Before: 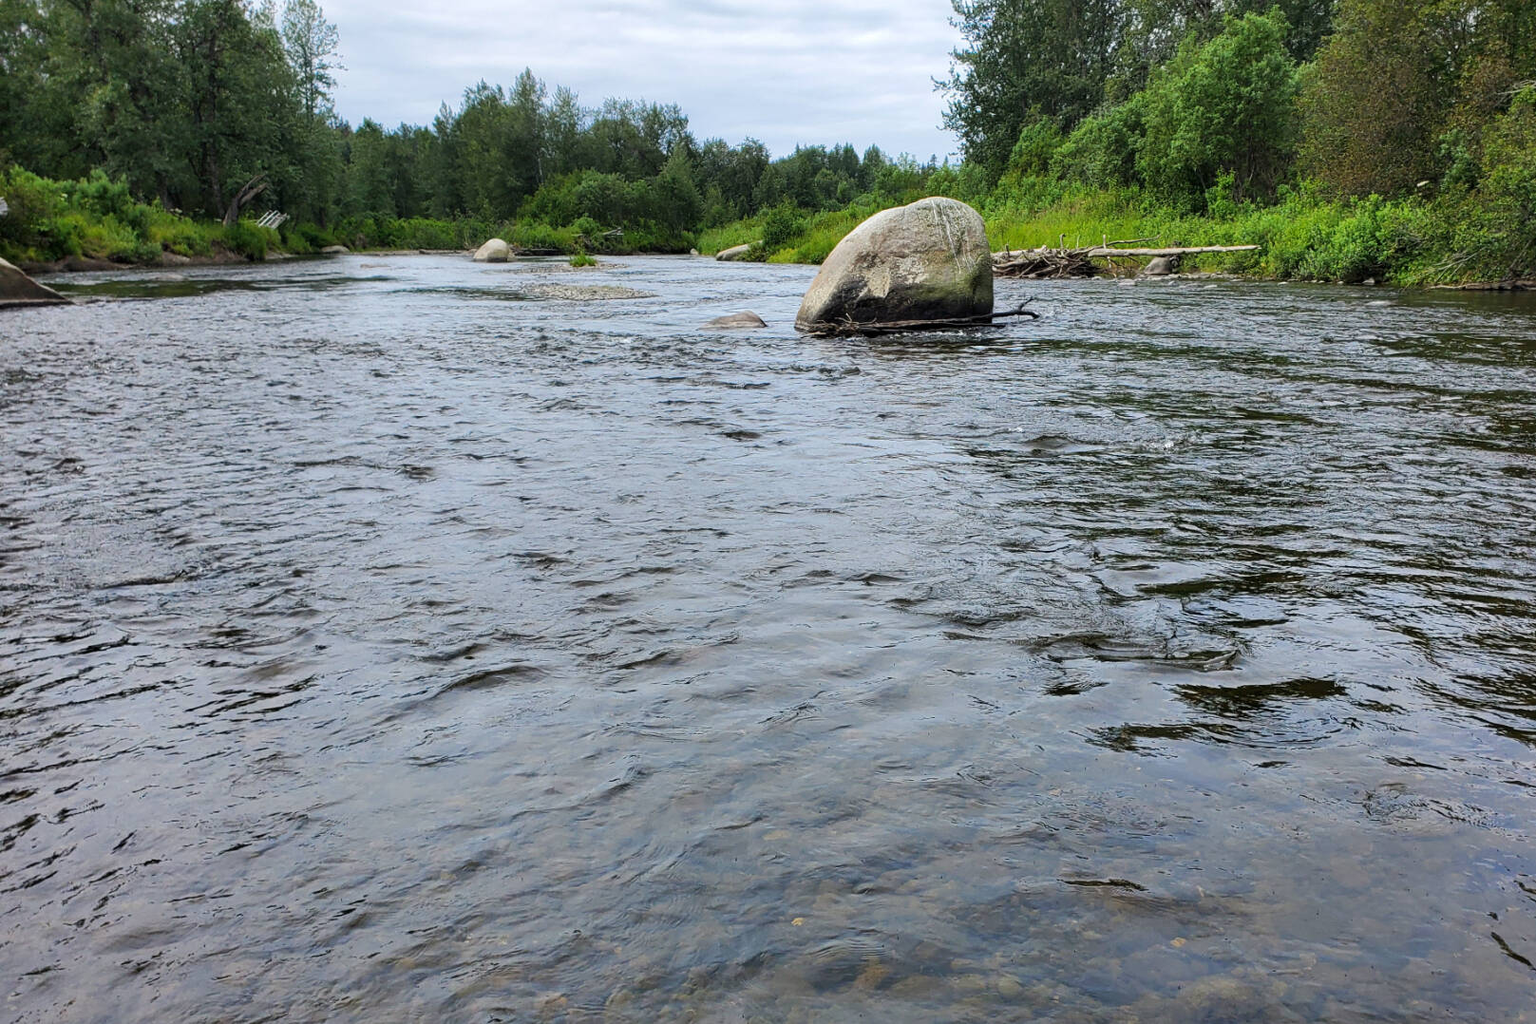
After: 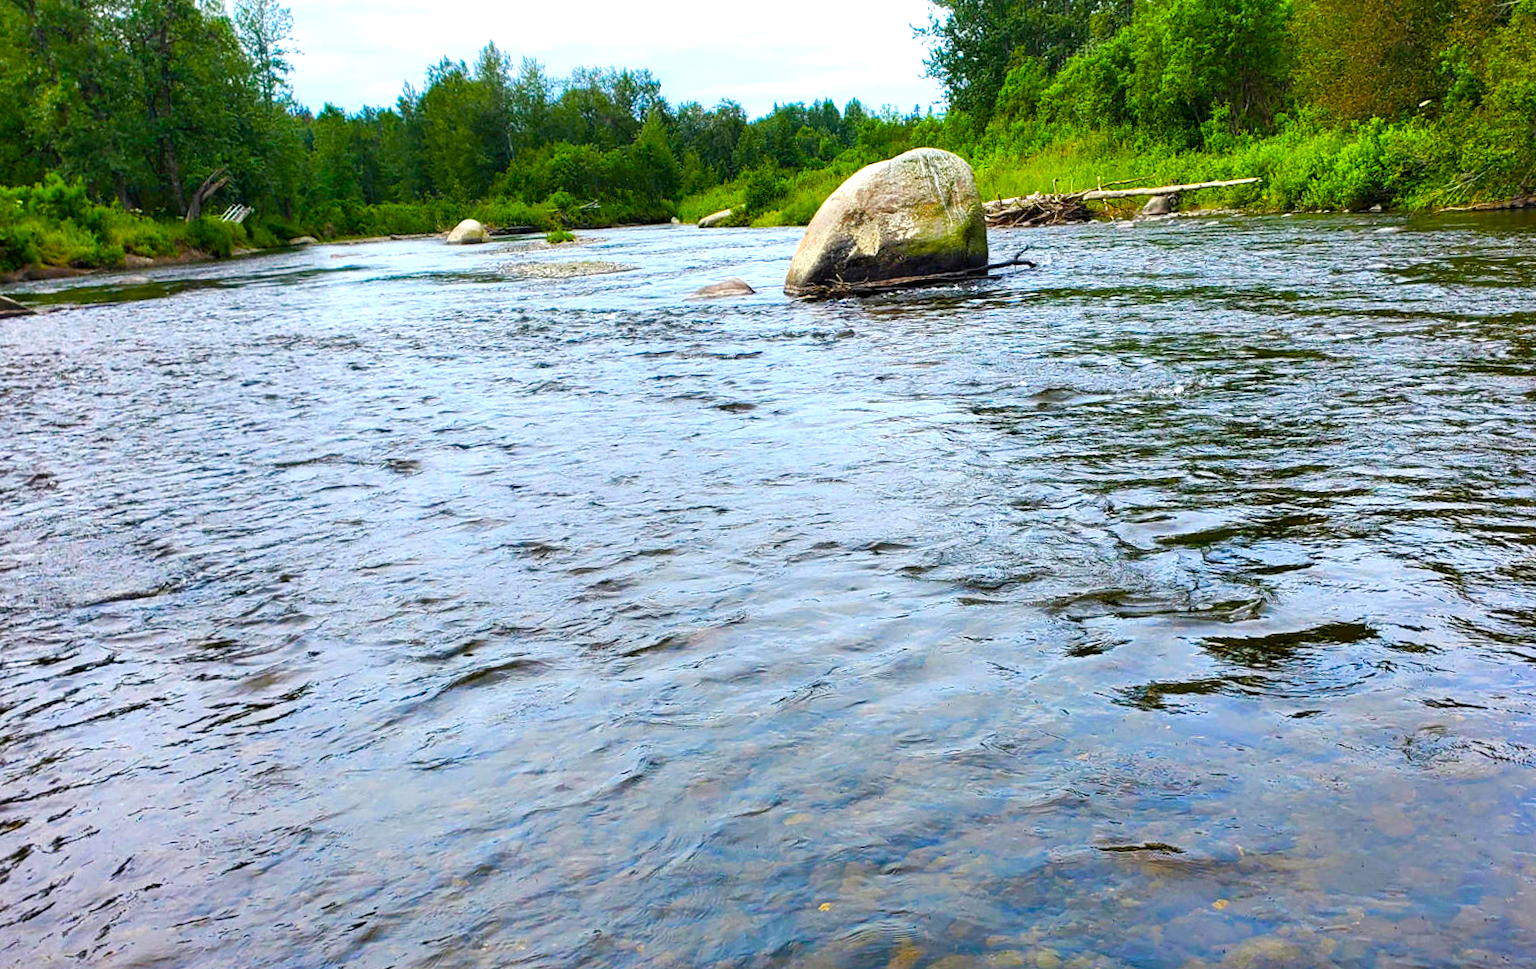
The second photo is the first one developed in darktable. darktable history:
color balance rgb: linear chroma grading › global chroma 25%, perceptual saturation grading › global saturation 45%, perceptual saturation grading › highlights -50%, perceptual saturation grading › shadows 30%, perceptual brilliance grading › global brilliance 18%, global vibrance 40%
levels: levels [0, 0.492, 0.984]
rotate and perspective: rotation -3.52°, crop left 0.036, crop right 0.964, crop top 0.081, crop bottom 0.919
